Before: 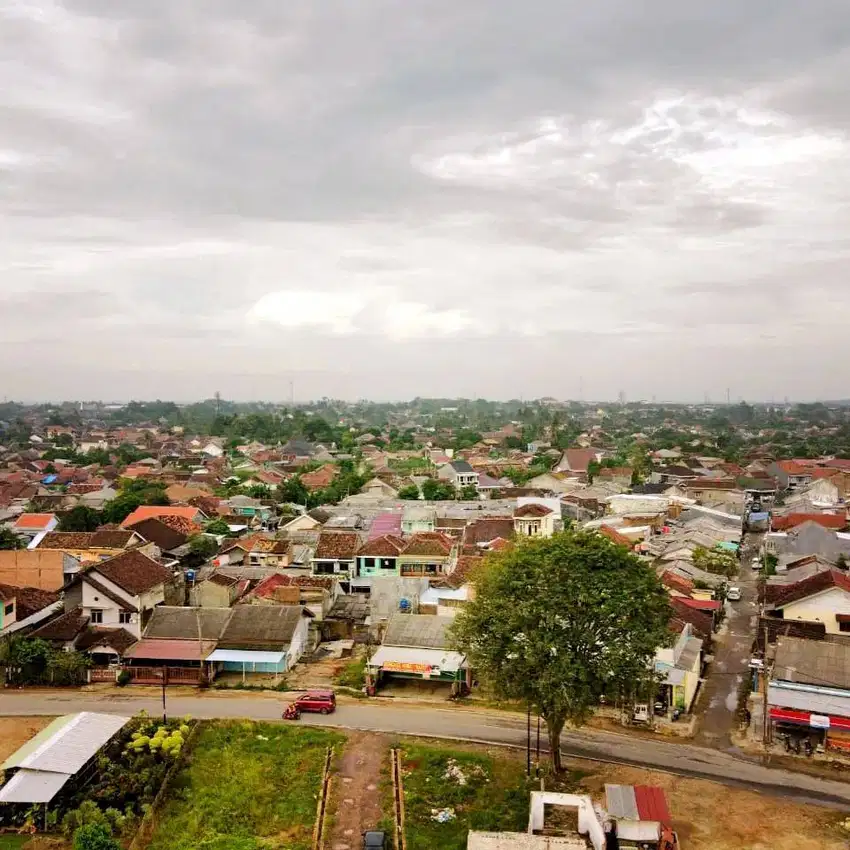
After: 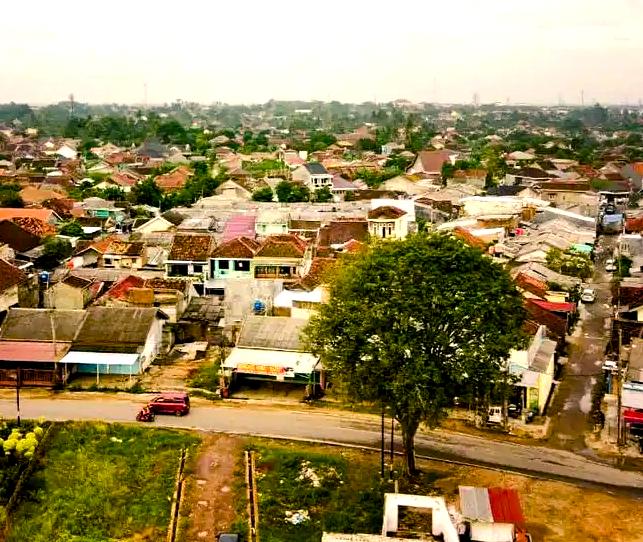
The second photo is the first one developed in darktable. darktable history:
crop and rotate: left 17.299%, top 35.115%, right 7.015%, bottom 1.024%
color balance rgb: shadows lift › chroma 3%, shadows lift › hue 240.84°, highlights gain › chroma 3%, highlights gain › hue 73.2°, global offset › luminance -0.5%, perceptual saturation grading › global saturation 20%, perceptual saturation grading › highlights -25%, perceptual saturation grading › shadows 50%, global vibrance 25.26%
tone equalizer: -8 EV -0.75 EV, -7 EV -0.7 EV, -6 EV -0.6 EV, -5 EV -0.4 EV, -3 EV 0.4 EV, -2 EV 0.6 EV, -1 EV 0.7 EV, +0 EV 0.75 EV, edges refinement/feathering 500, mask exposure compensation -1.57 EV, preserve details no
